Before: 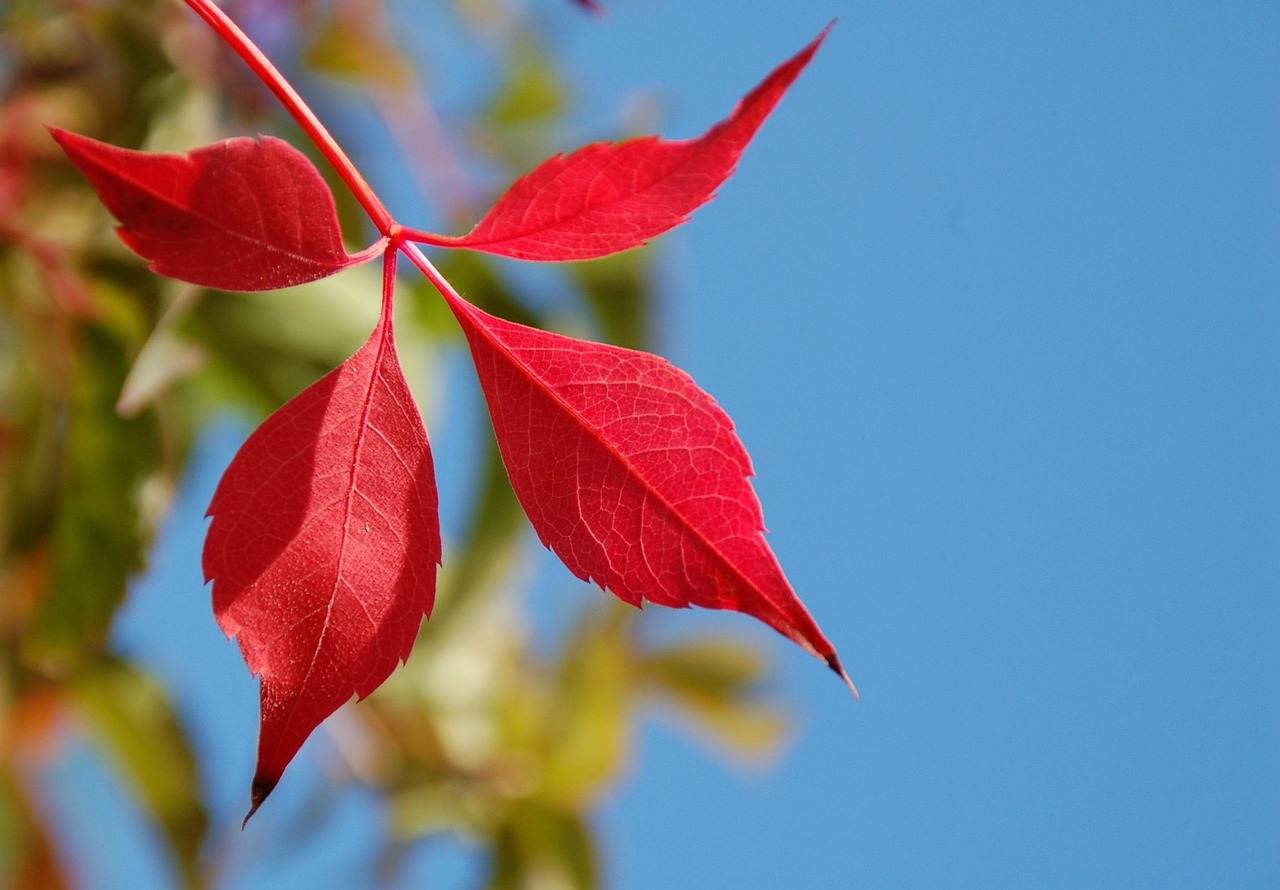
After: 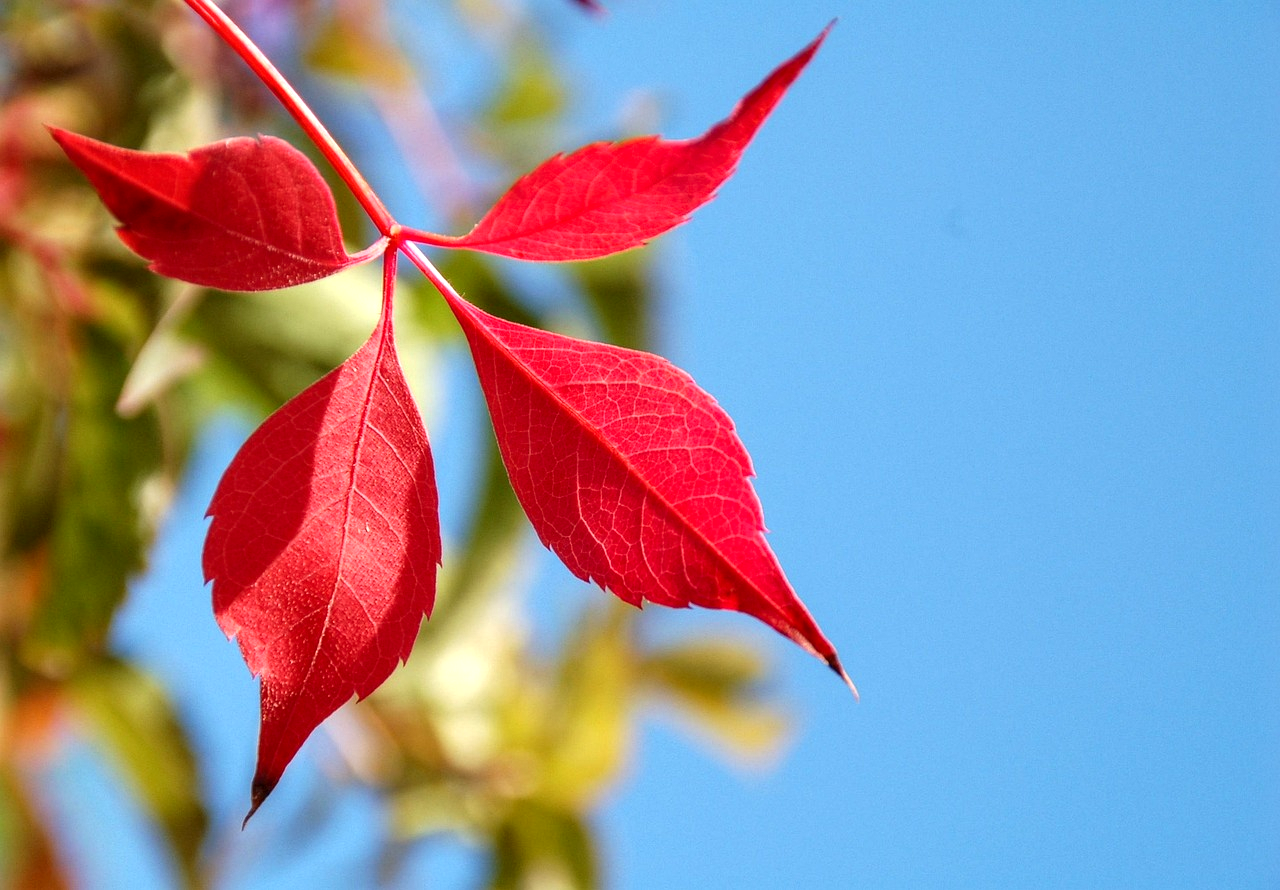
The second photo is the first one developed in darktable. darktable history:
exposure: exposure 0.563 EV, compensate highlight preservation false
local contrast: detail 130%
